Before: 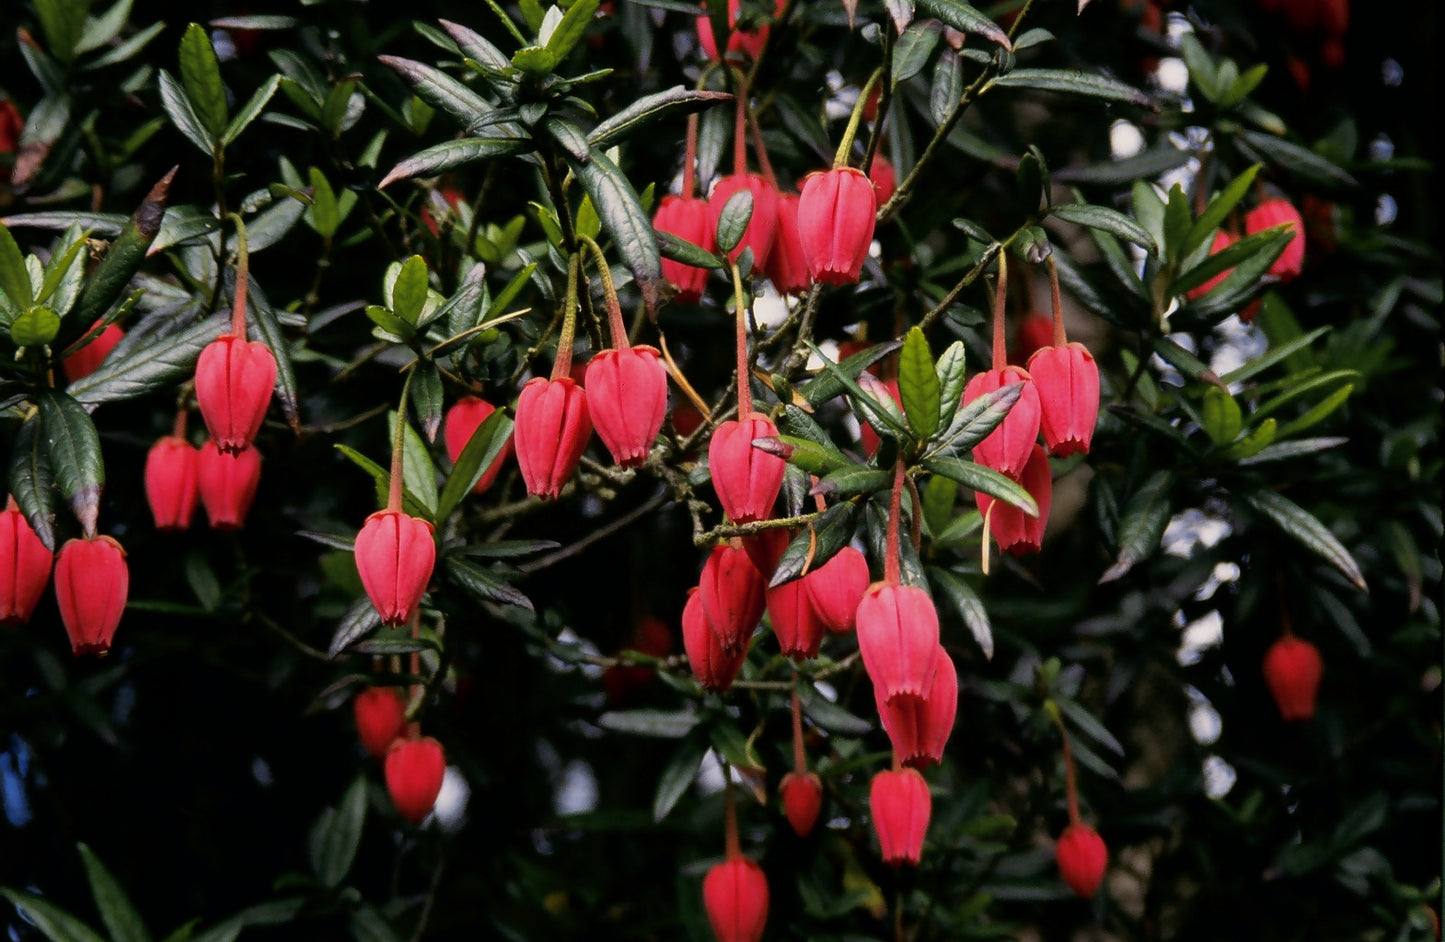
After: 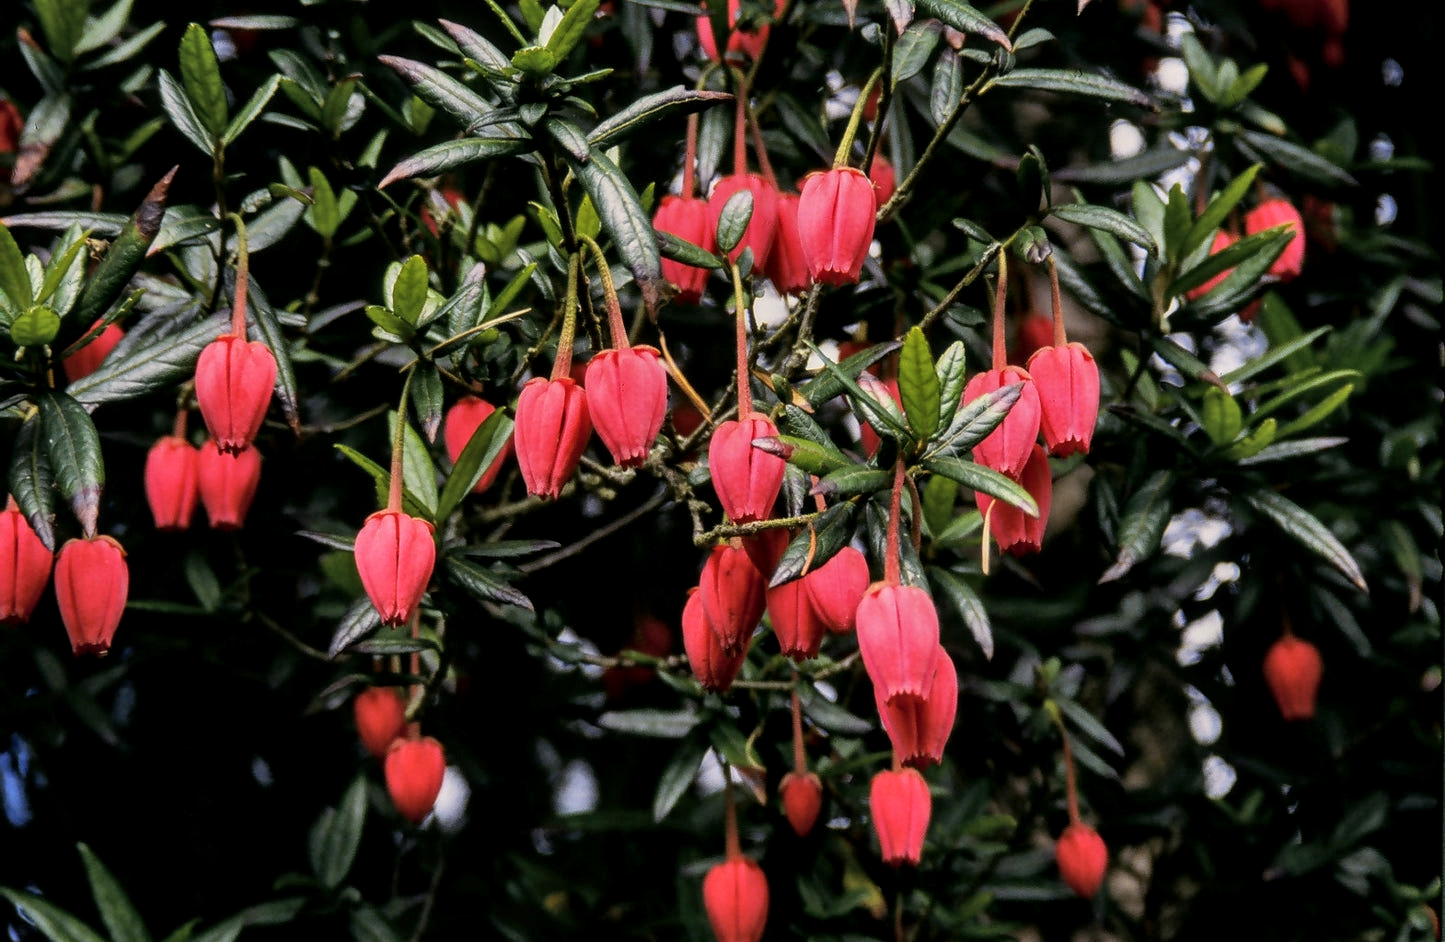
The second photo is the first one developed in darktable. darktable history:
local contrast: detail 130%
exposure: exposure 0 EV, compensate highlight preservation false
shadows and highlights: shadows 29.61, highlights -30.47, low approximation 0.01, soften with gaussian
